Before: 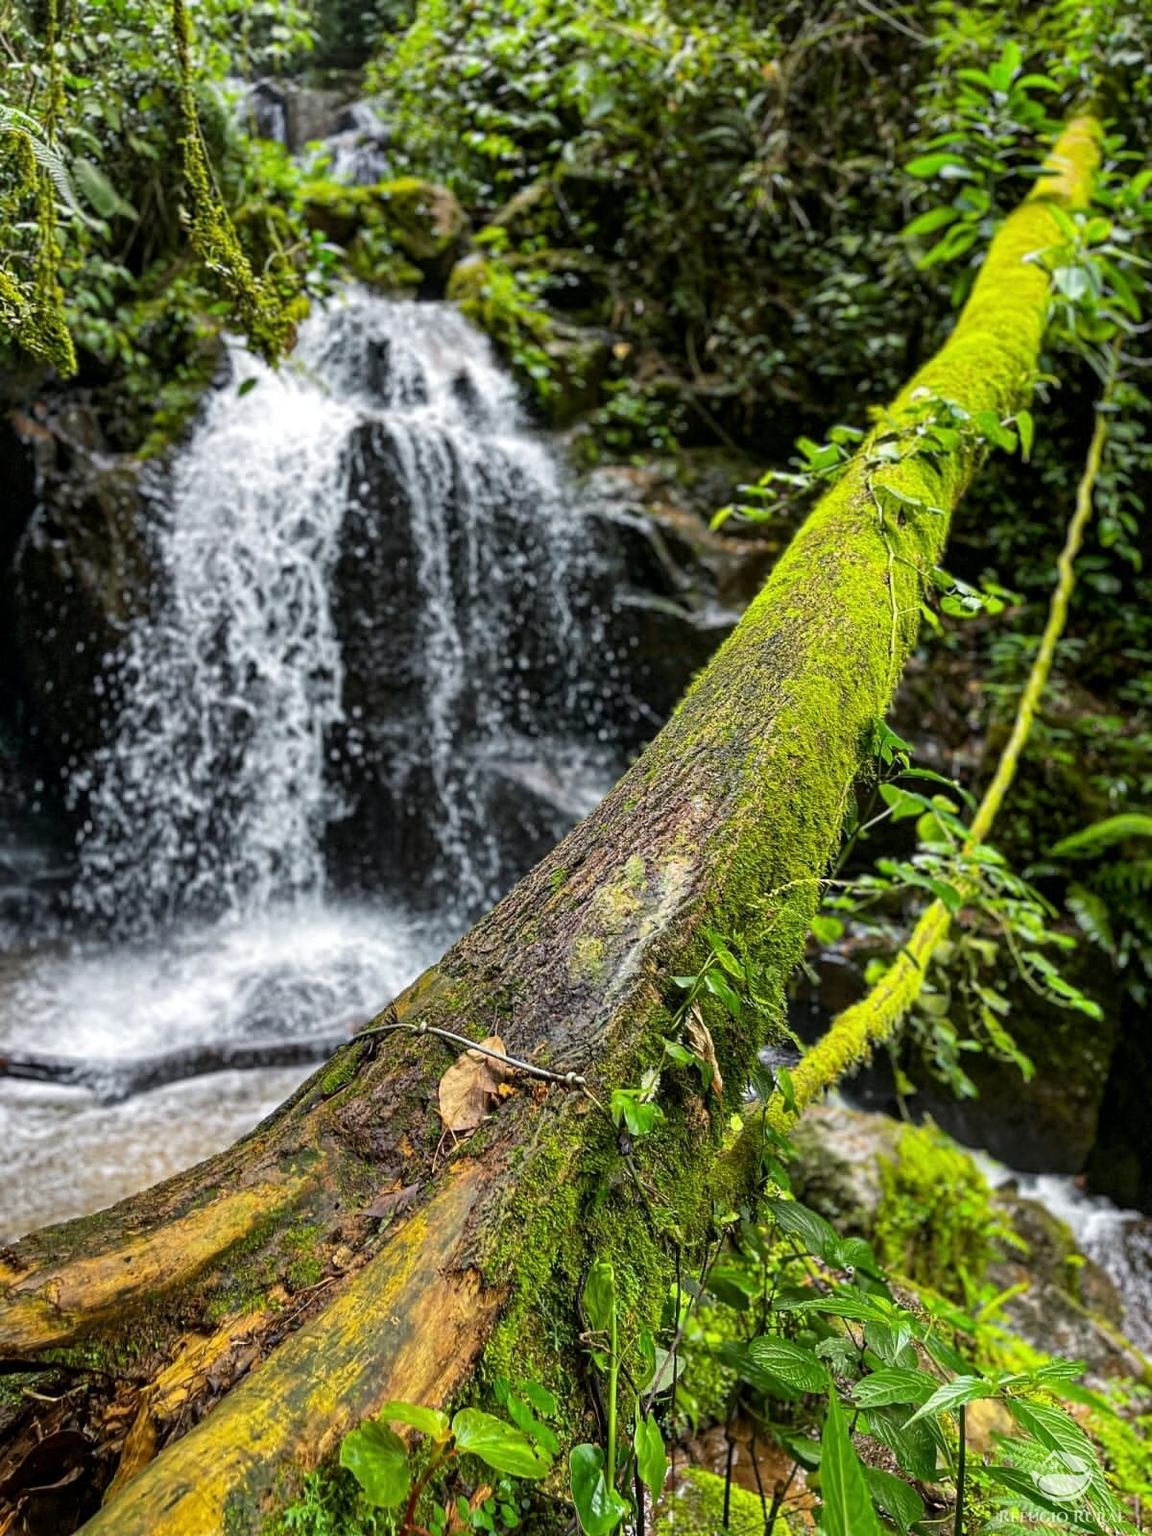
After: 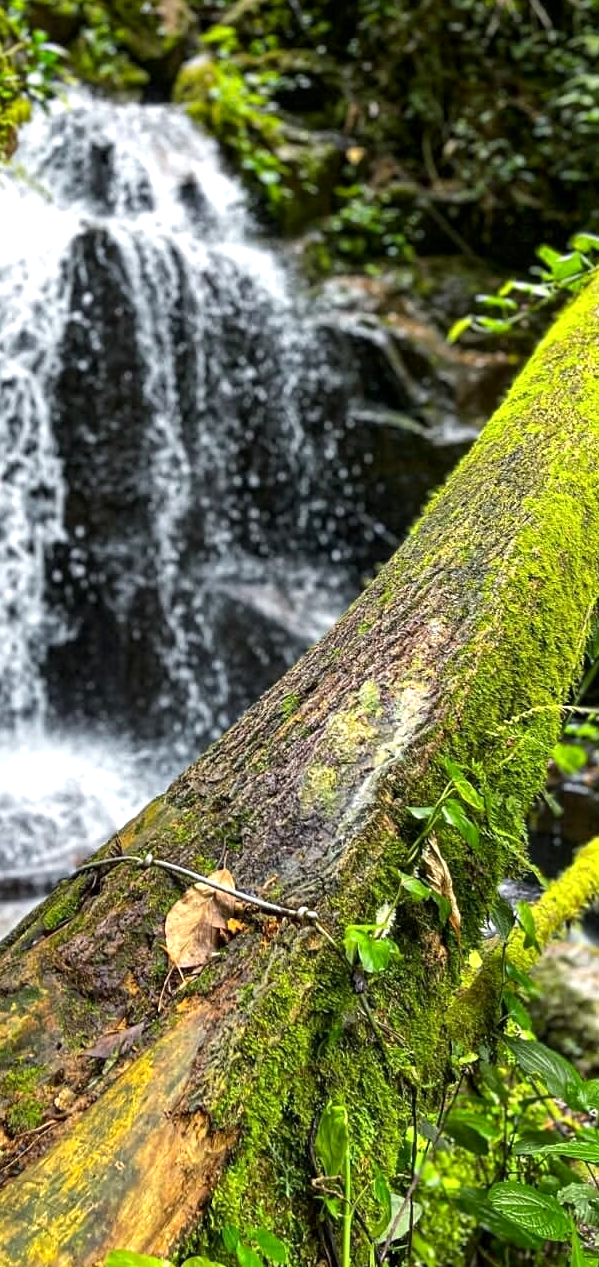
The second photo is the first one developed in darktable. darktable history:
crop and rotate: angle 0.011°, left 24.391%, top 13.142%, right 25.635%, bottom 7.648%
exposure: exposure 0.496 EV, compensate highlight preservation false
contrast brightness saturation: contrast 0.033, brightness -0.044
